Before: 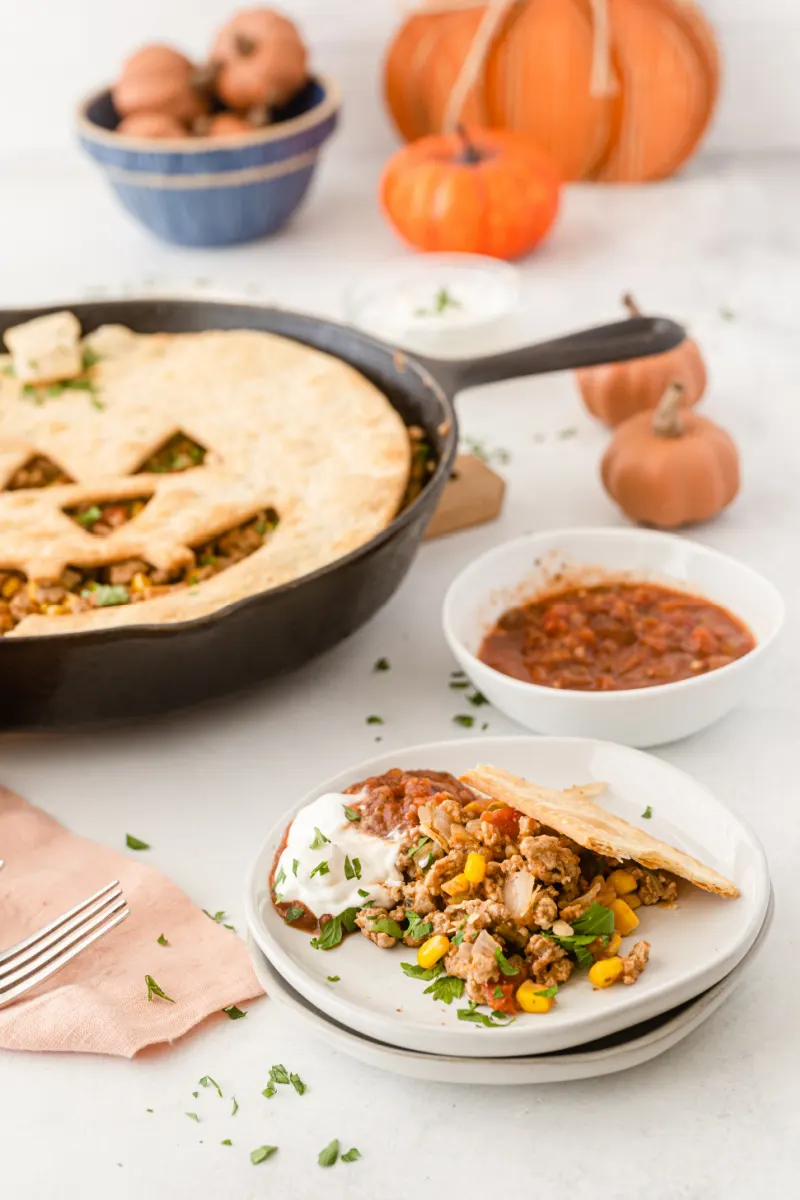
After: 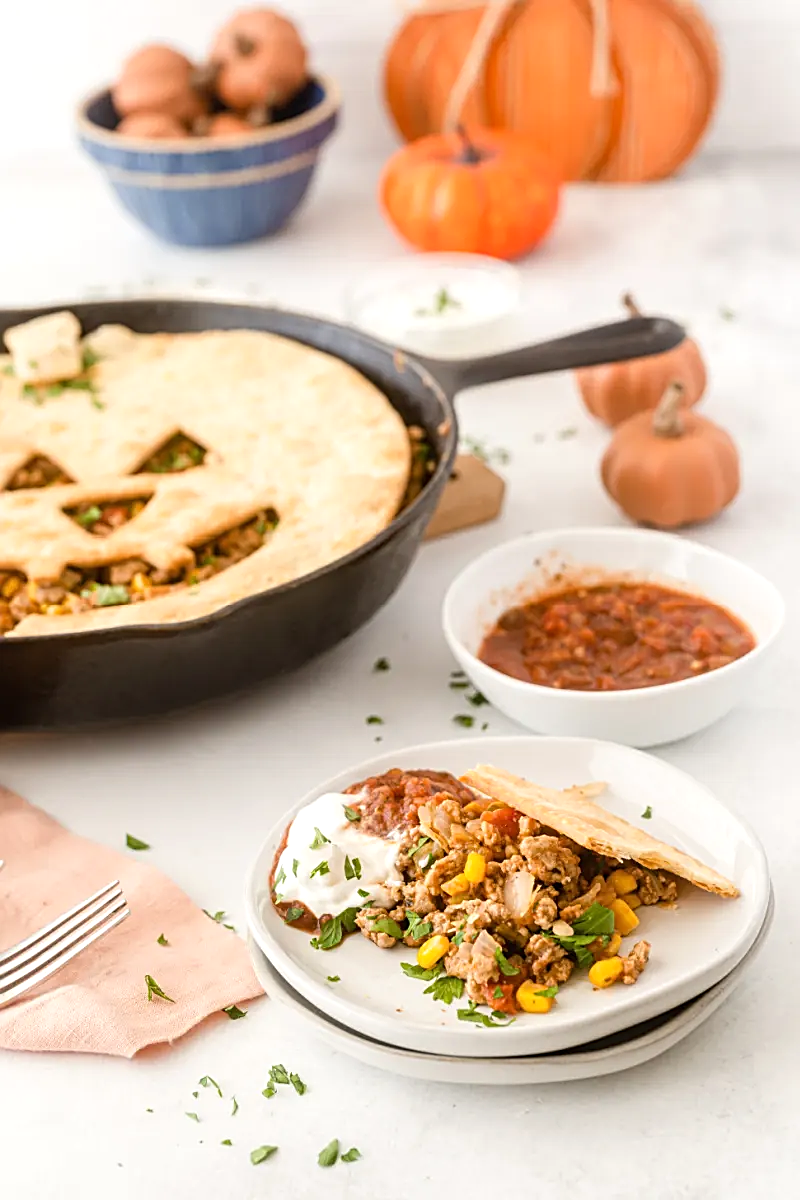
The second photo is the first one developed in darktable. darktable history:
sharpen: on, module defaults
exposure: exposure 0.178 EV, compensate exposure bias true, compensate highlight preservation false
